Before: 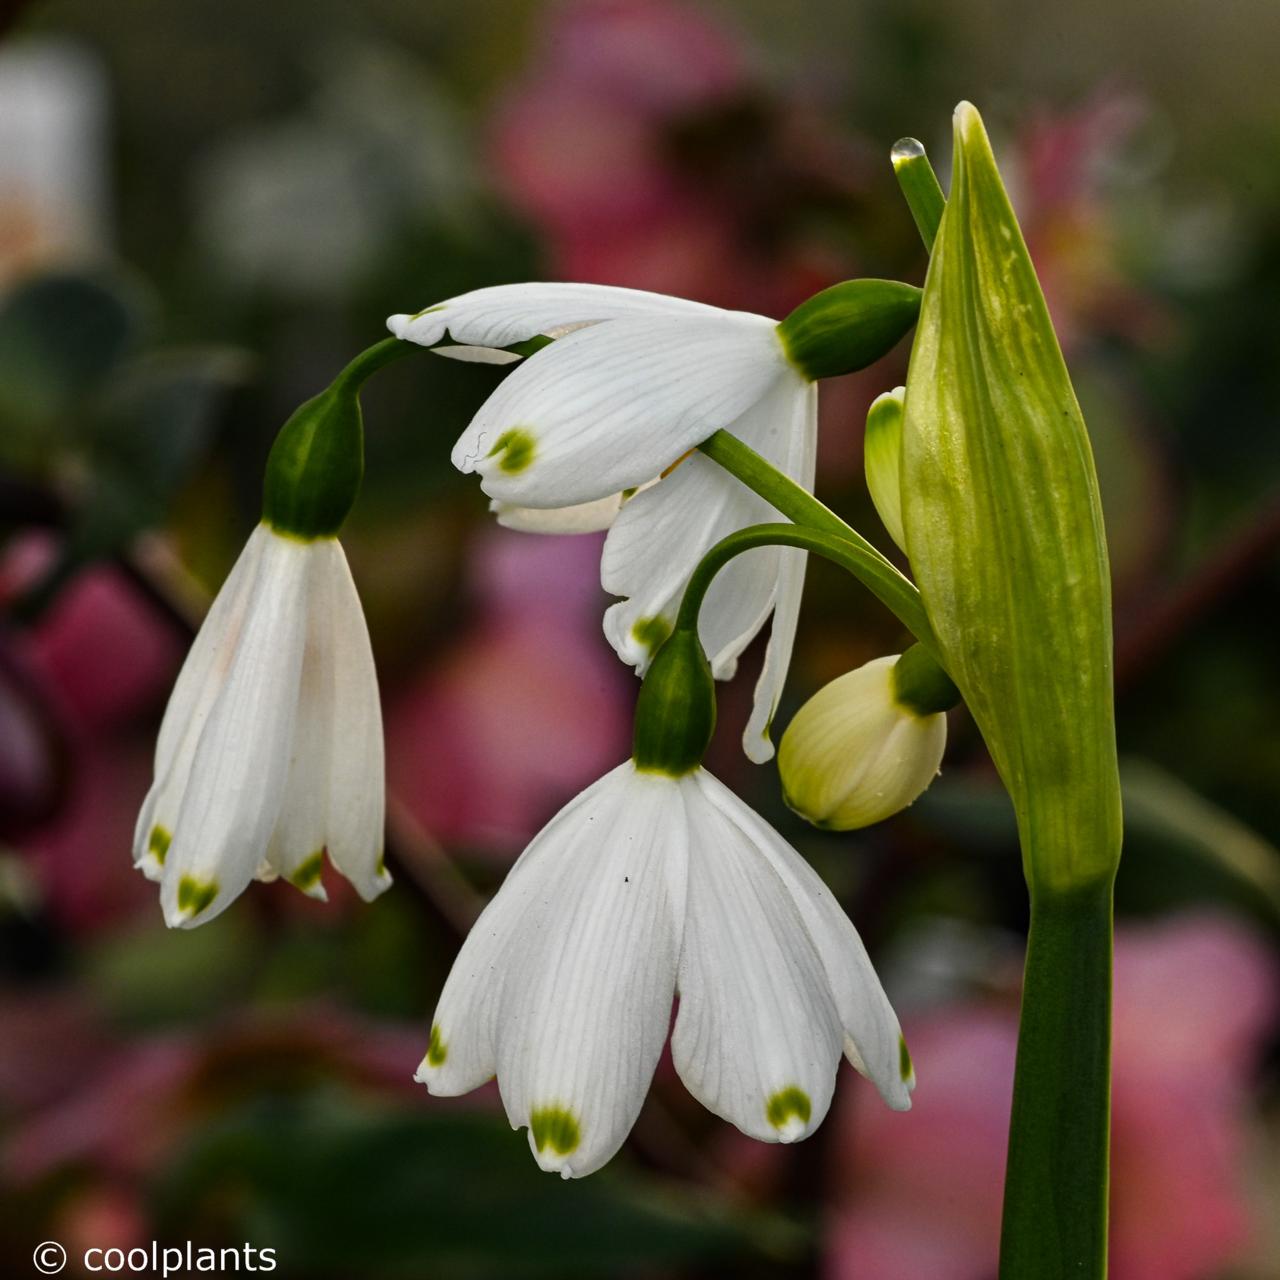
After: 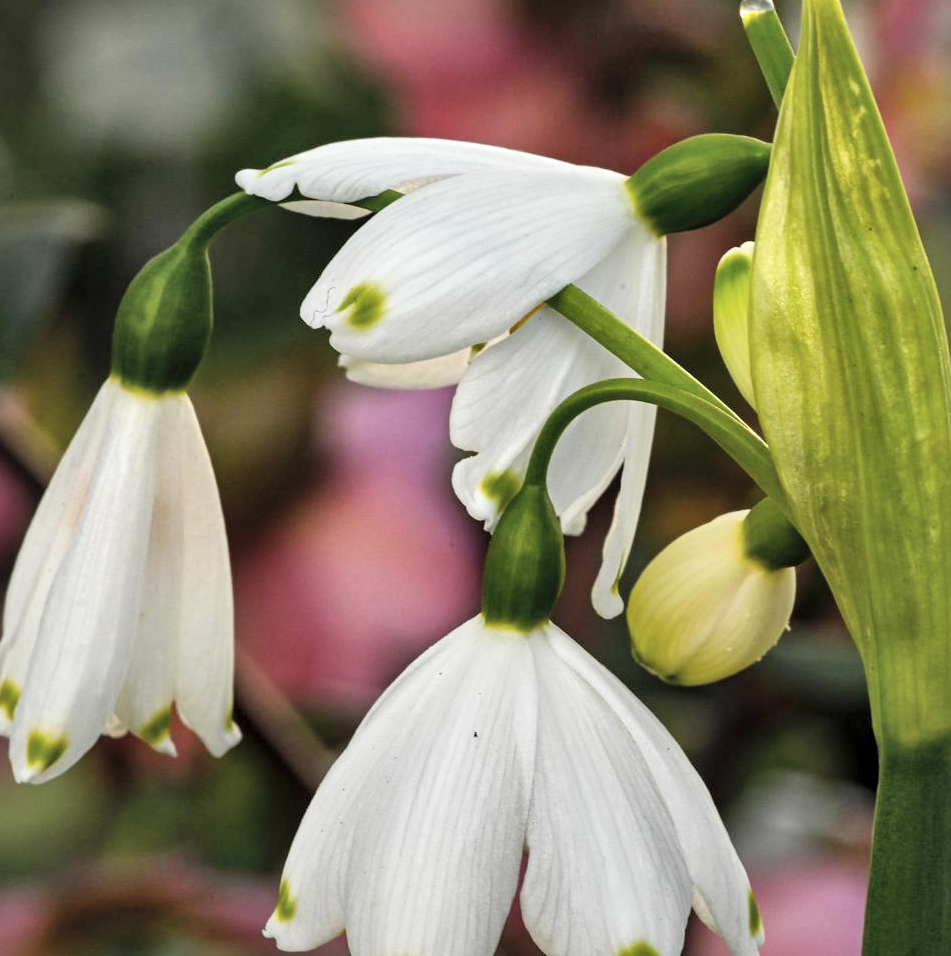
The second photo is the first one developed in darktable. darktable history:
local contrast: mode bilateral grid, contrast 25, coarseness 59, detail 152%, midtone range 0.2
crop and rotate: left 11.855%, top 11.381%, right 13.845%, bottom 13.888%
contrast brightness saturation: brightness 0.276
